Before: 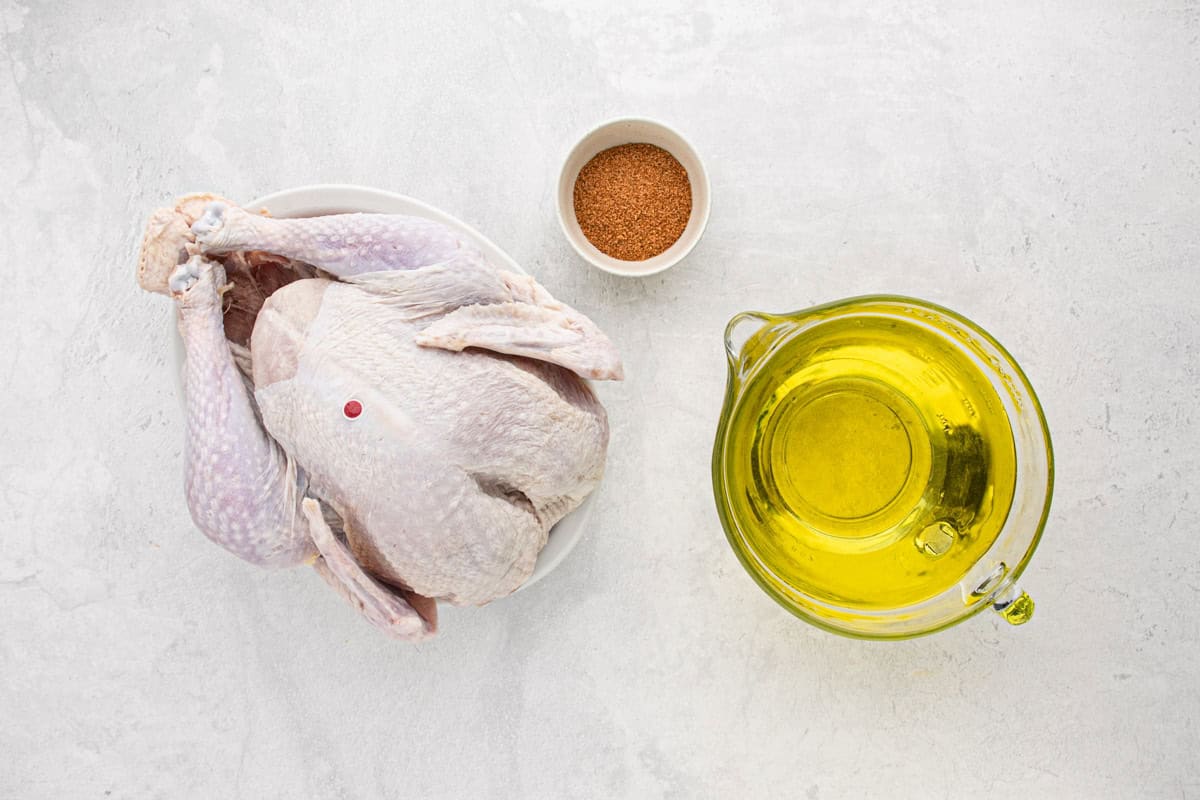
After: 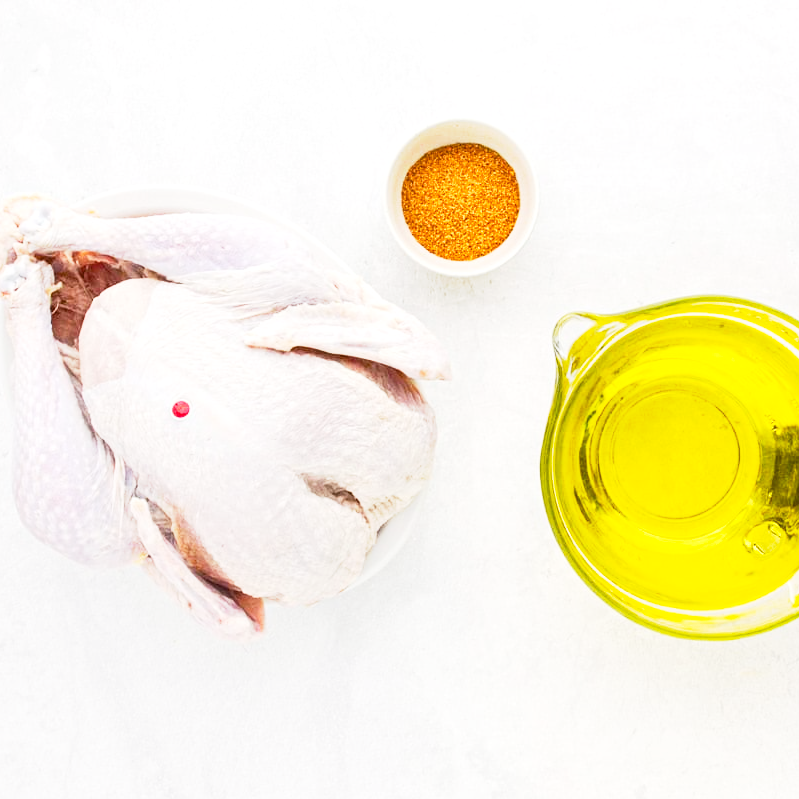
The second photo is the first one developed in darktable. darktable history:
exposure: exposure 0.935 EV, compensate highlight preservation false
color balance rgb: perceptual saturation grading › global saturation 25%, global vibrance 20%
base curve: curves: ch0 [(0, 0) (0.088, 0.125) (0.176, 0.251) (0.354, 0.501) (0.613, 0.749) (1, 0.877)], preserve colors none
crop and rotate: left 14.385%, right 18.948%
